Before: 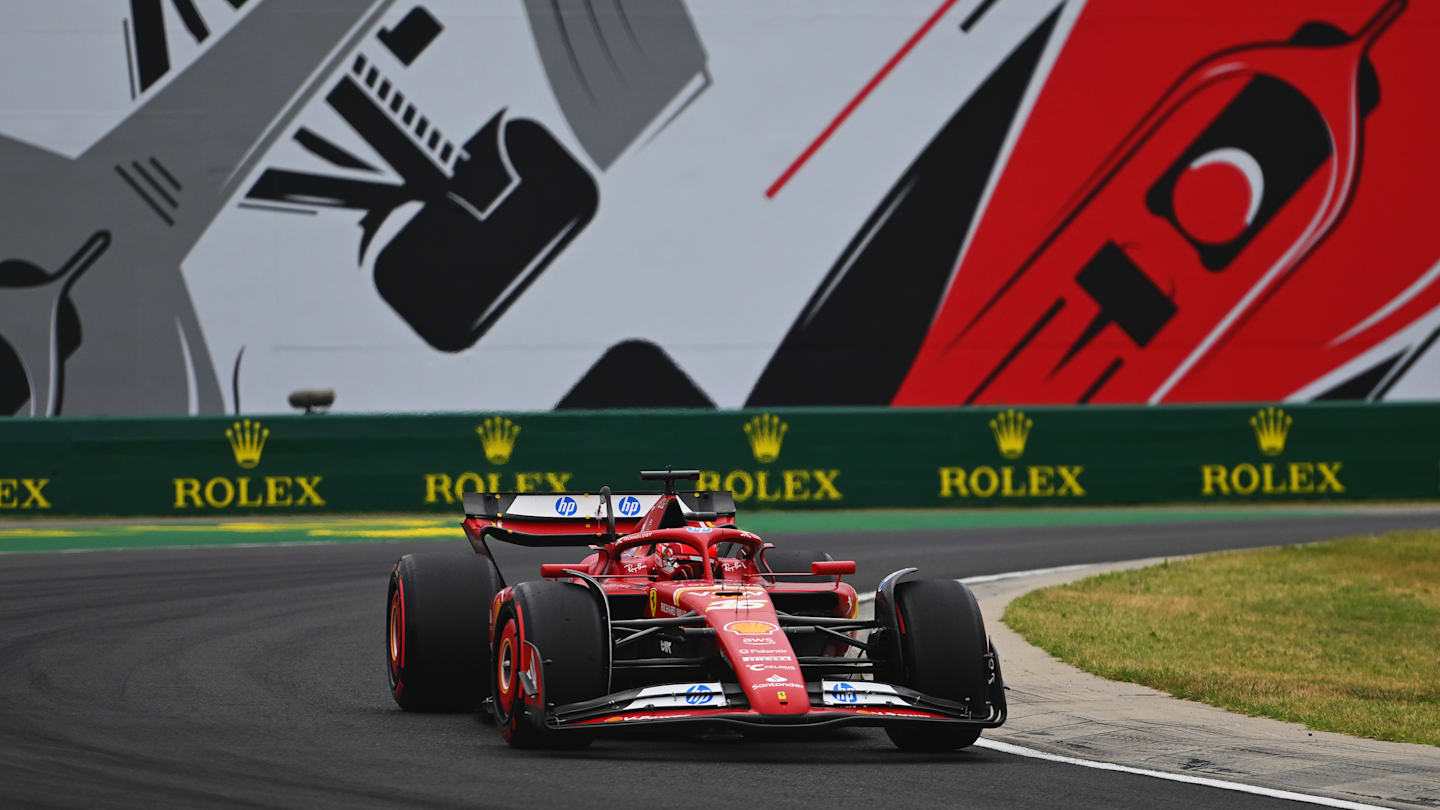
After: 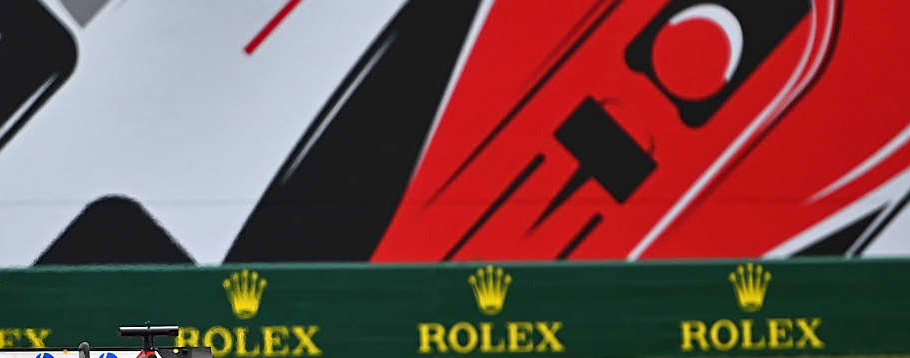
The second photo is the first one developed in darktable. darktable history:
exposure: black level correction 0.001, exposure 0.5 EV, compensate highlight preservation false
shadows and highlights: shadows 21.04, highlights -81.6, soften with gaussian
crop: left 36.199%, top 17.863%, right 0.598%, bottom 37.895%
sharpen: on, module defaults
